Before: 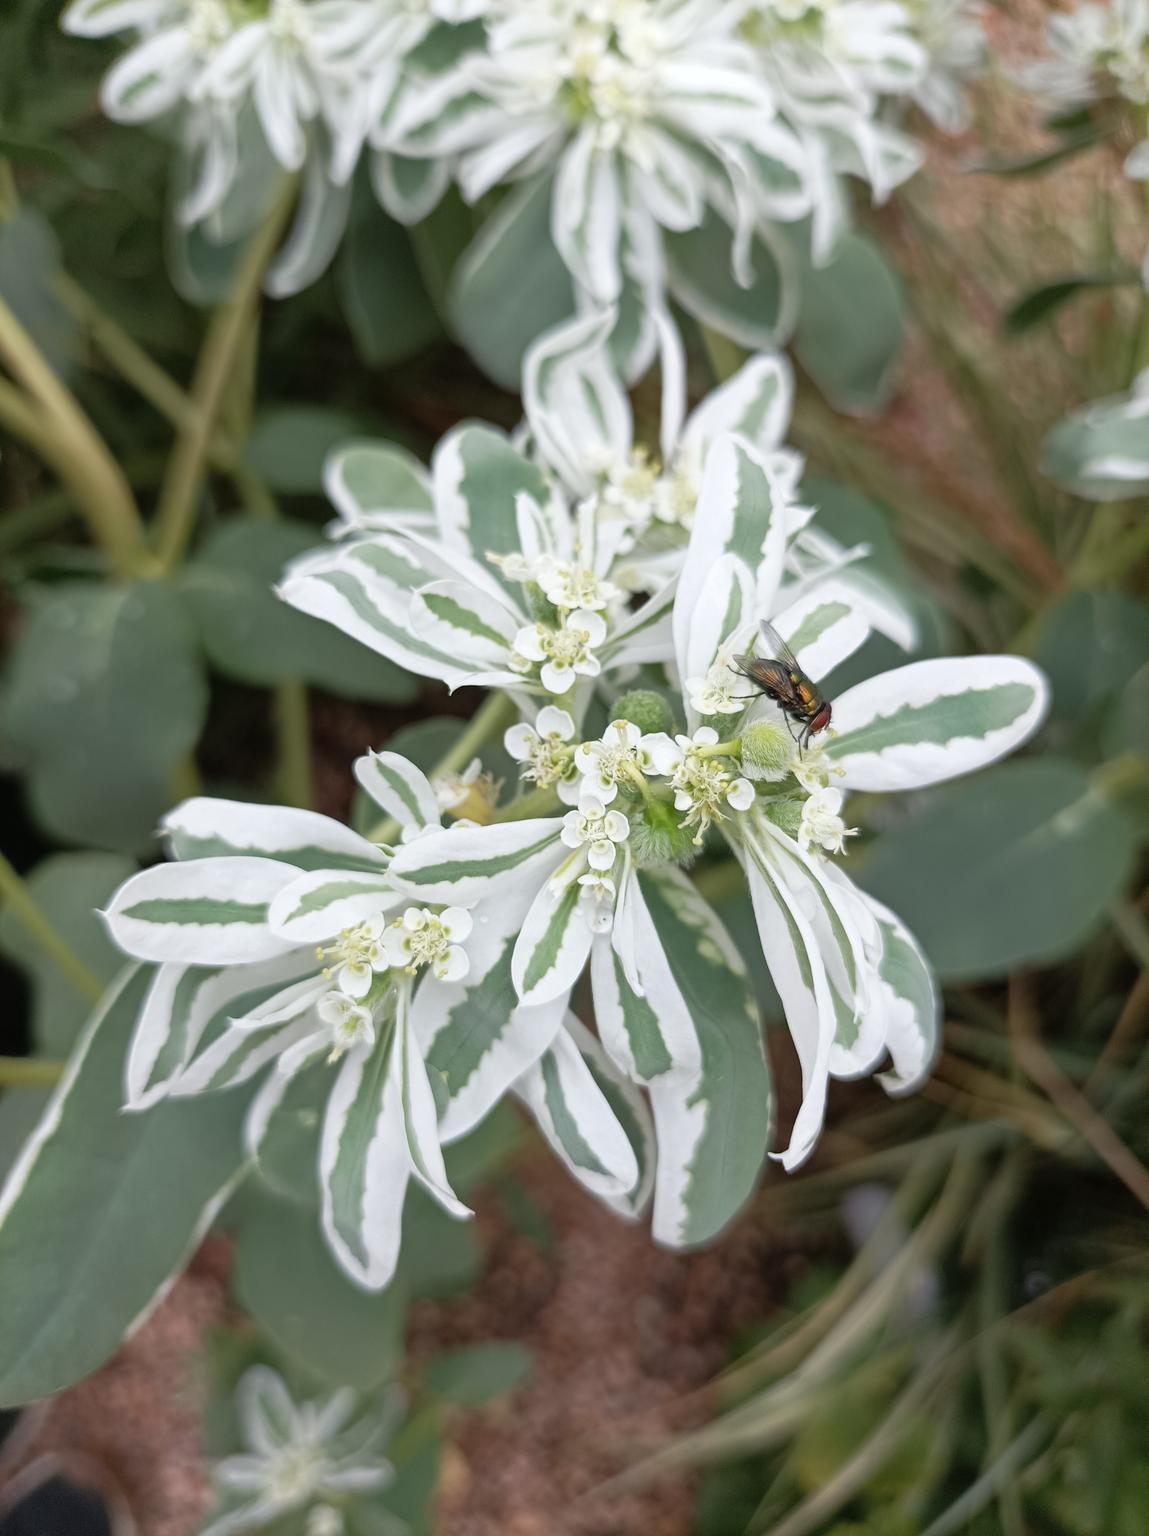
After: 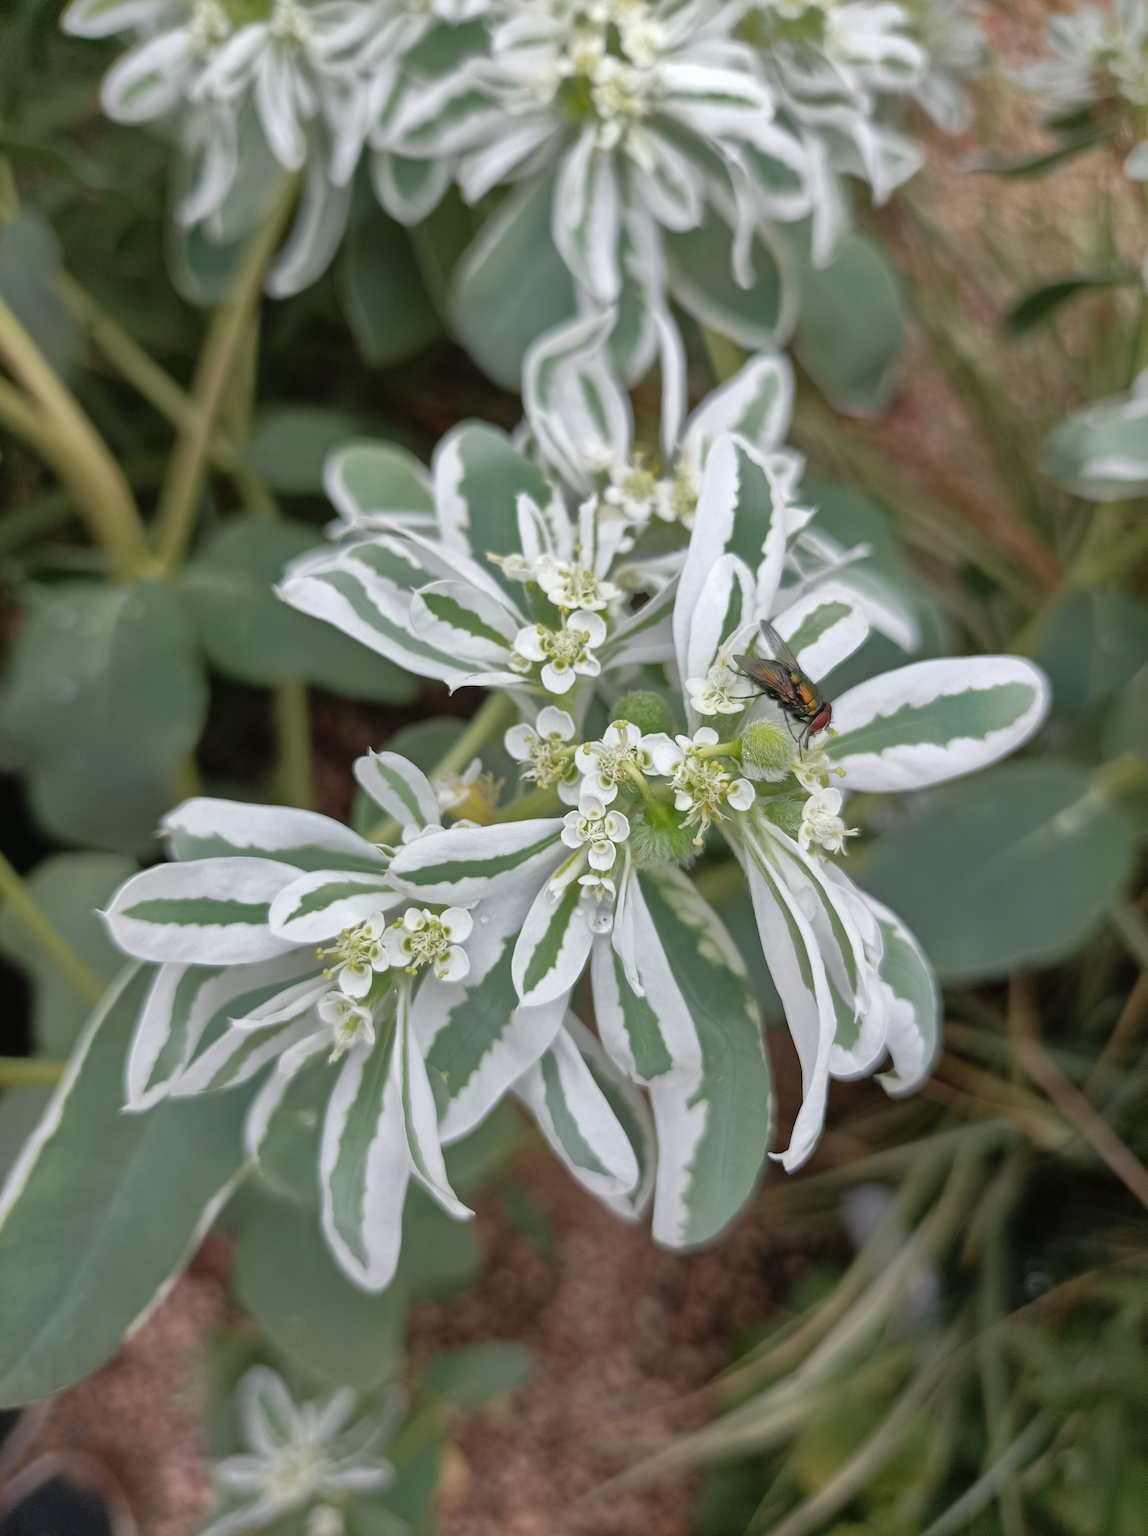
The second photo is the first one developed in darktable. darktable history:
shadows and highlights: shadows 25.92, highlights -69.14
contrast brightness saturation: contrast 0.072
